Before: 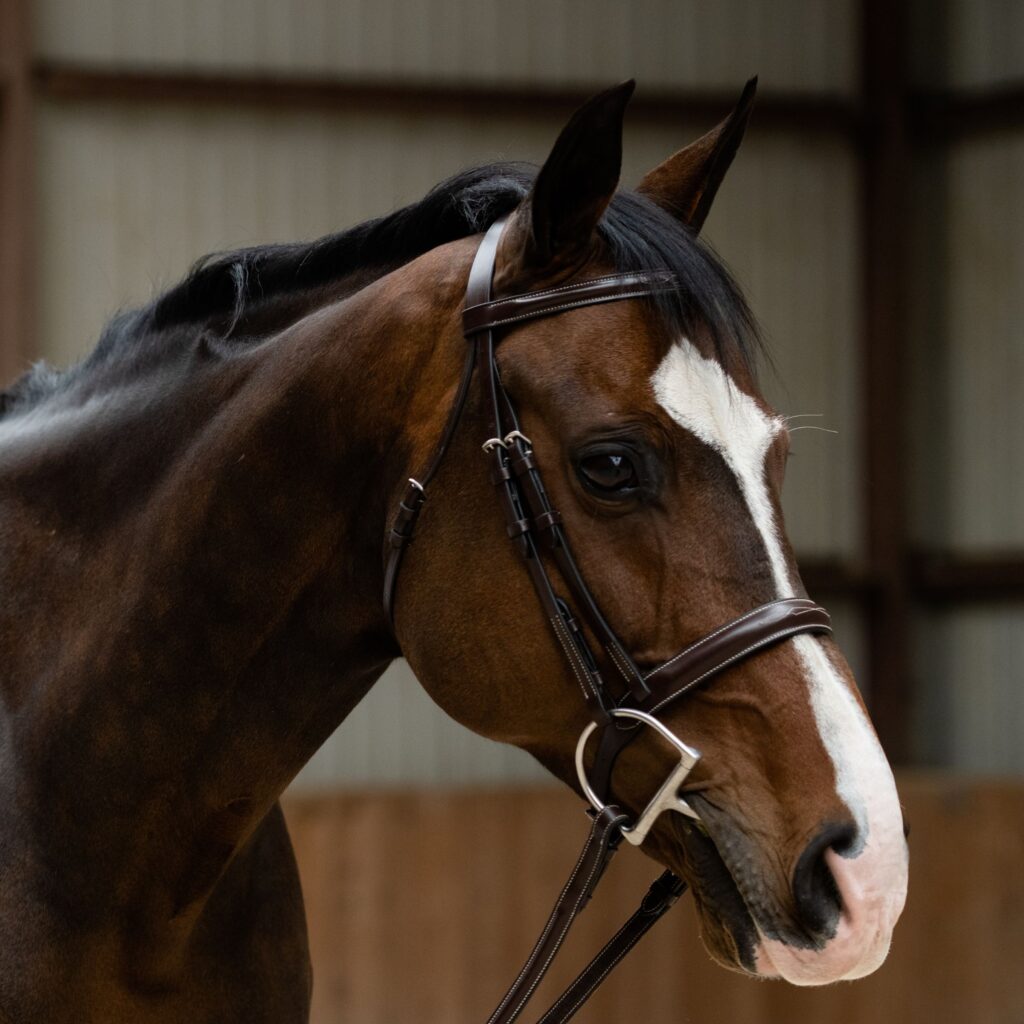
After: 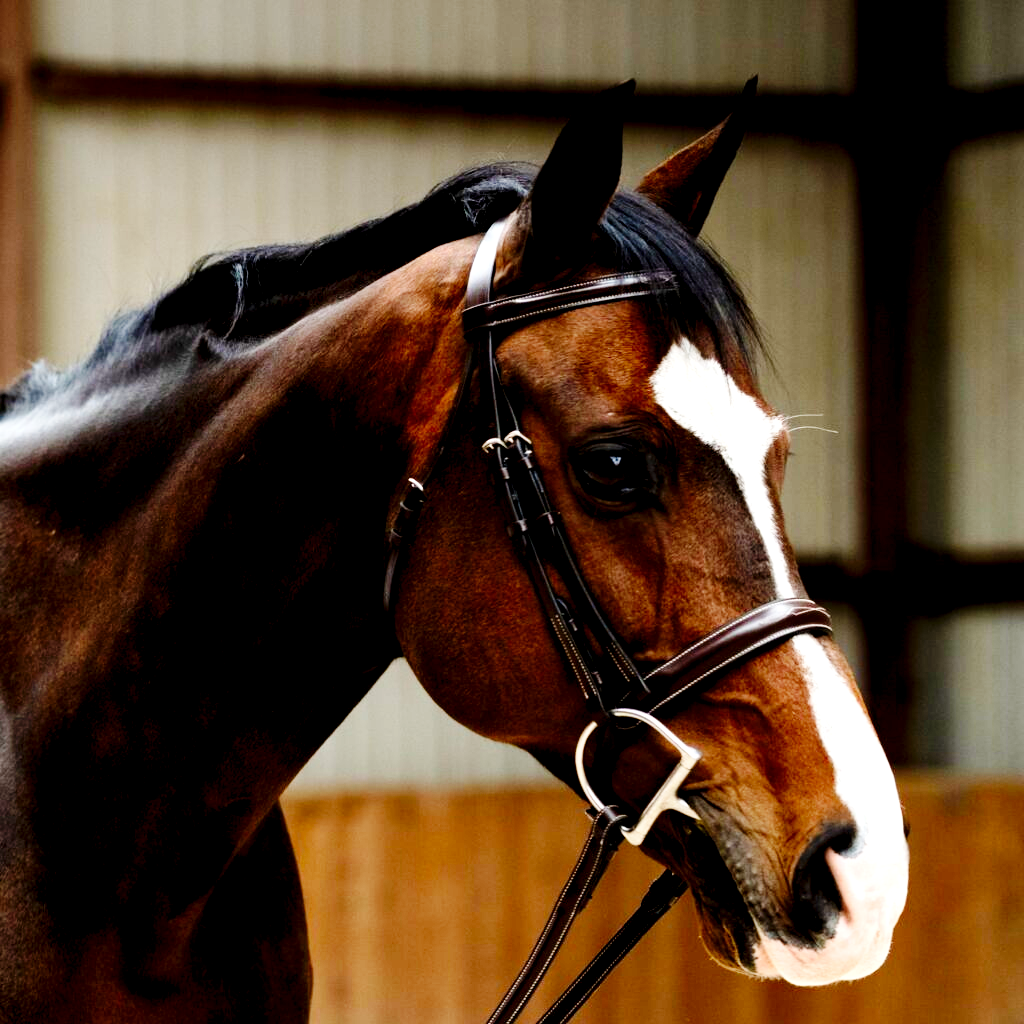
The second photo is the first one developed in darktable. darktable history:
exposure: black level correction 0.01, exposure 1 EV, compensate highlight preservation false
base curve: curves: ch0 [(0, 0) (0.036, 0.025) (0.121, 0.166) (0.206, 0.329) (0.605, 0.79) (1, 1)], preserve colors none
color correction: highlights b* 0.067
contrast brightness saturation: contrast 0.037, saturation 0.067
